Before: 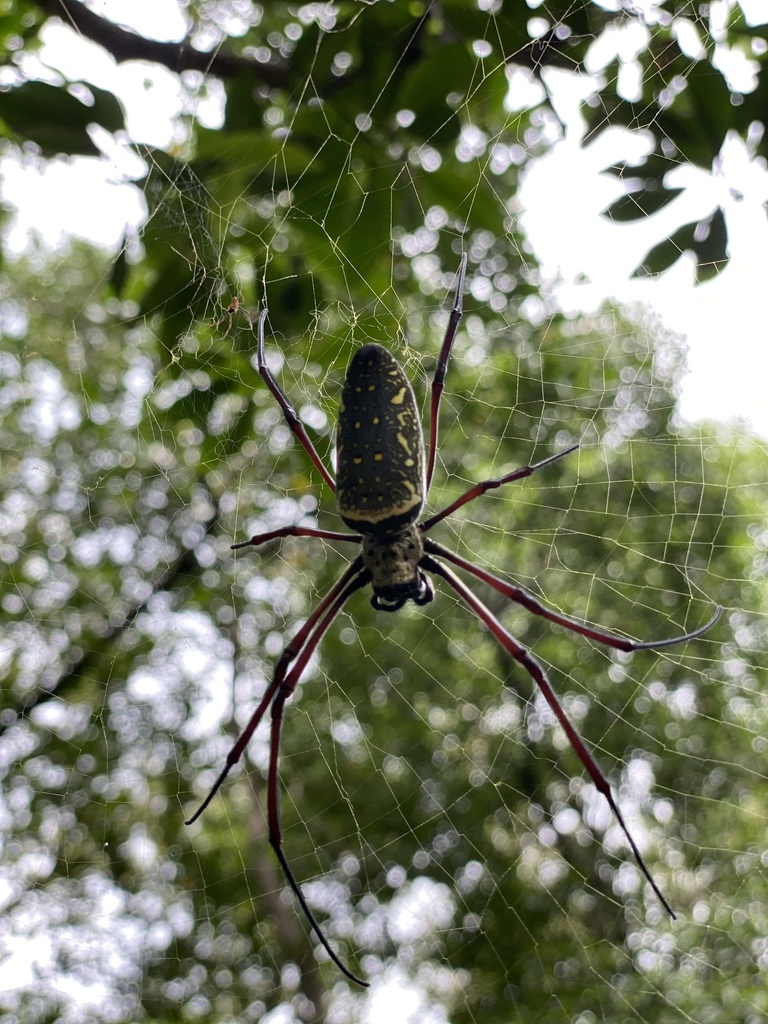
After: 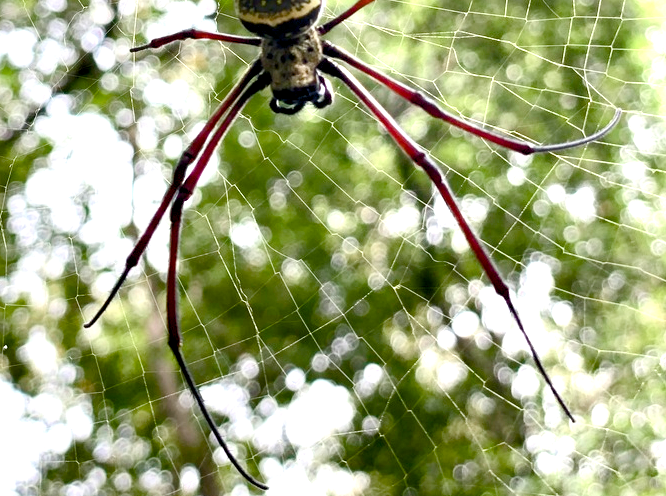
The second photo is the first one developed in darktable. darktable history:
contrast brightness saturation: contrast 0.149, brightness 0.044
crop and rotate: left 13.233%, top 48.617%, bottom 2.905%
color balance rgb: global offset › luminance -0.375%, perceptual saturation grading › global saturation 20%, perceptual saturation grading › highlights -50.366%, perceptual saturation grading › shadows 30.225%
exposure: black level correction 0.001, exposure 1.399 EV, compensate exposure bias true, compensate highlight preservation false
